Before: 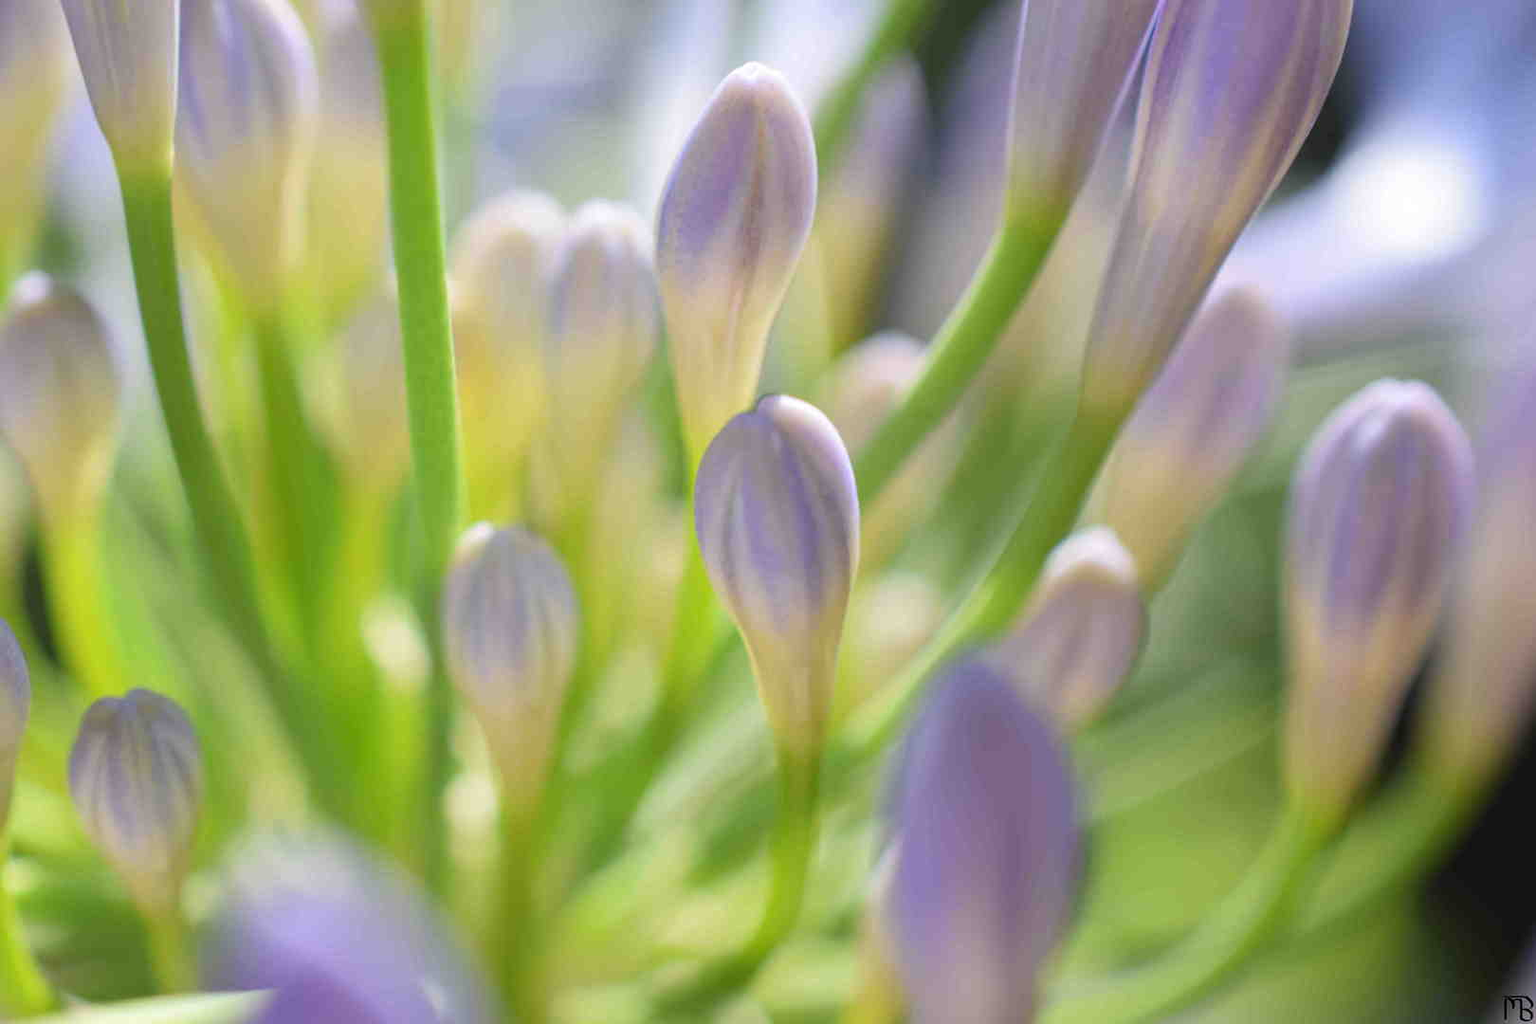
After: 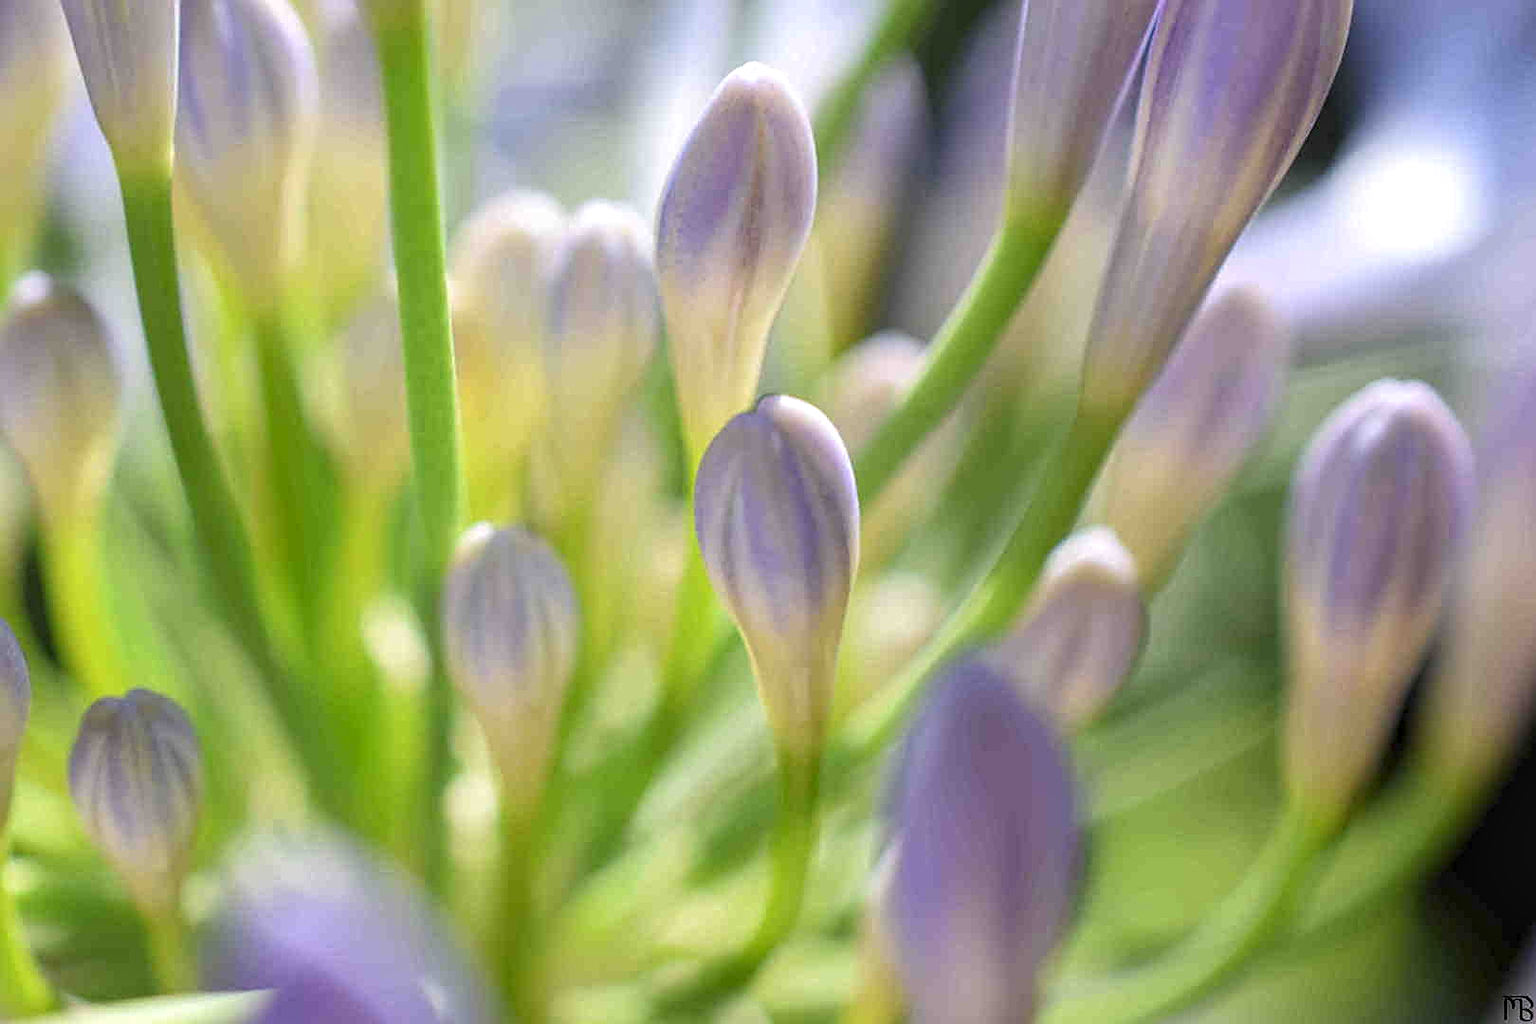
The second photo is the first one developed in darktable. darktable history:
local contrast: detail 130%
sharpen: radius 1.967
